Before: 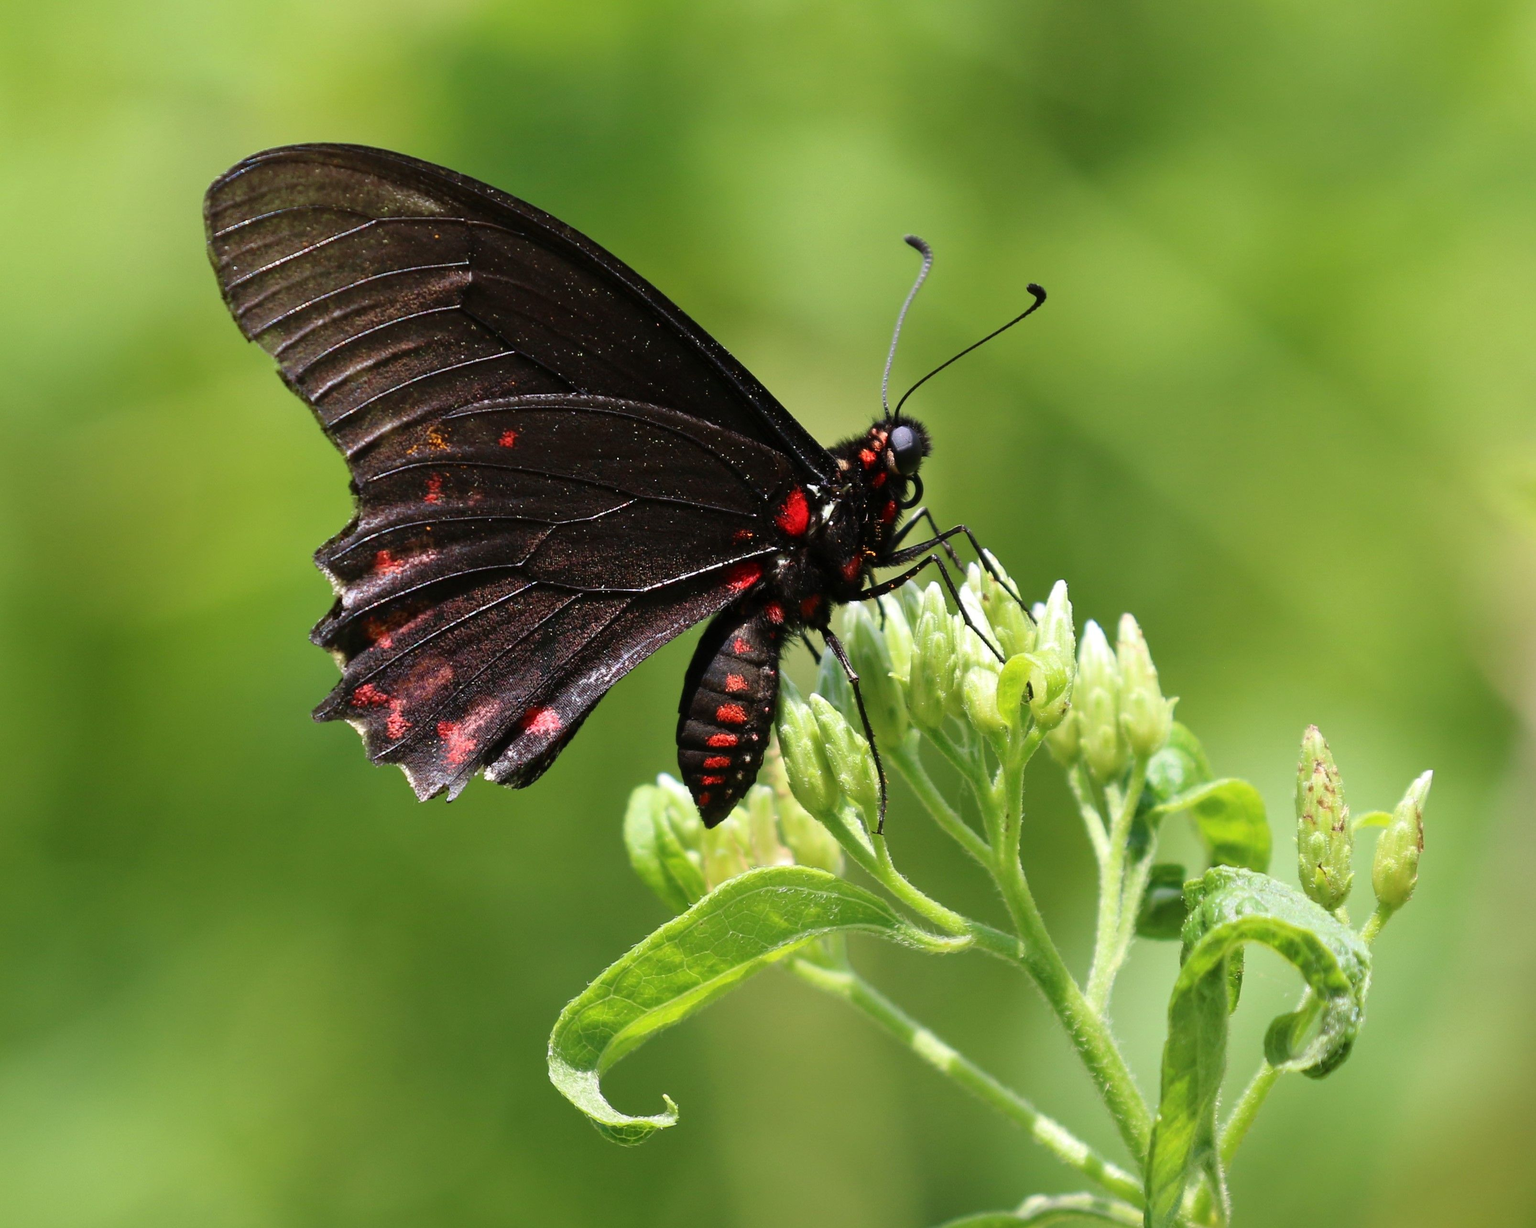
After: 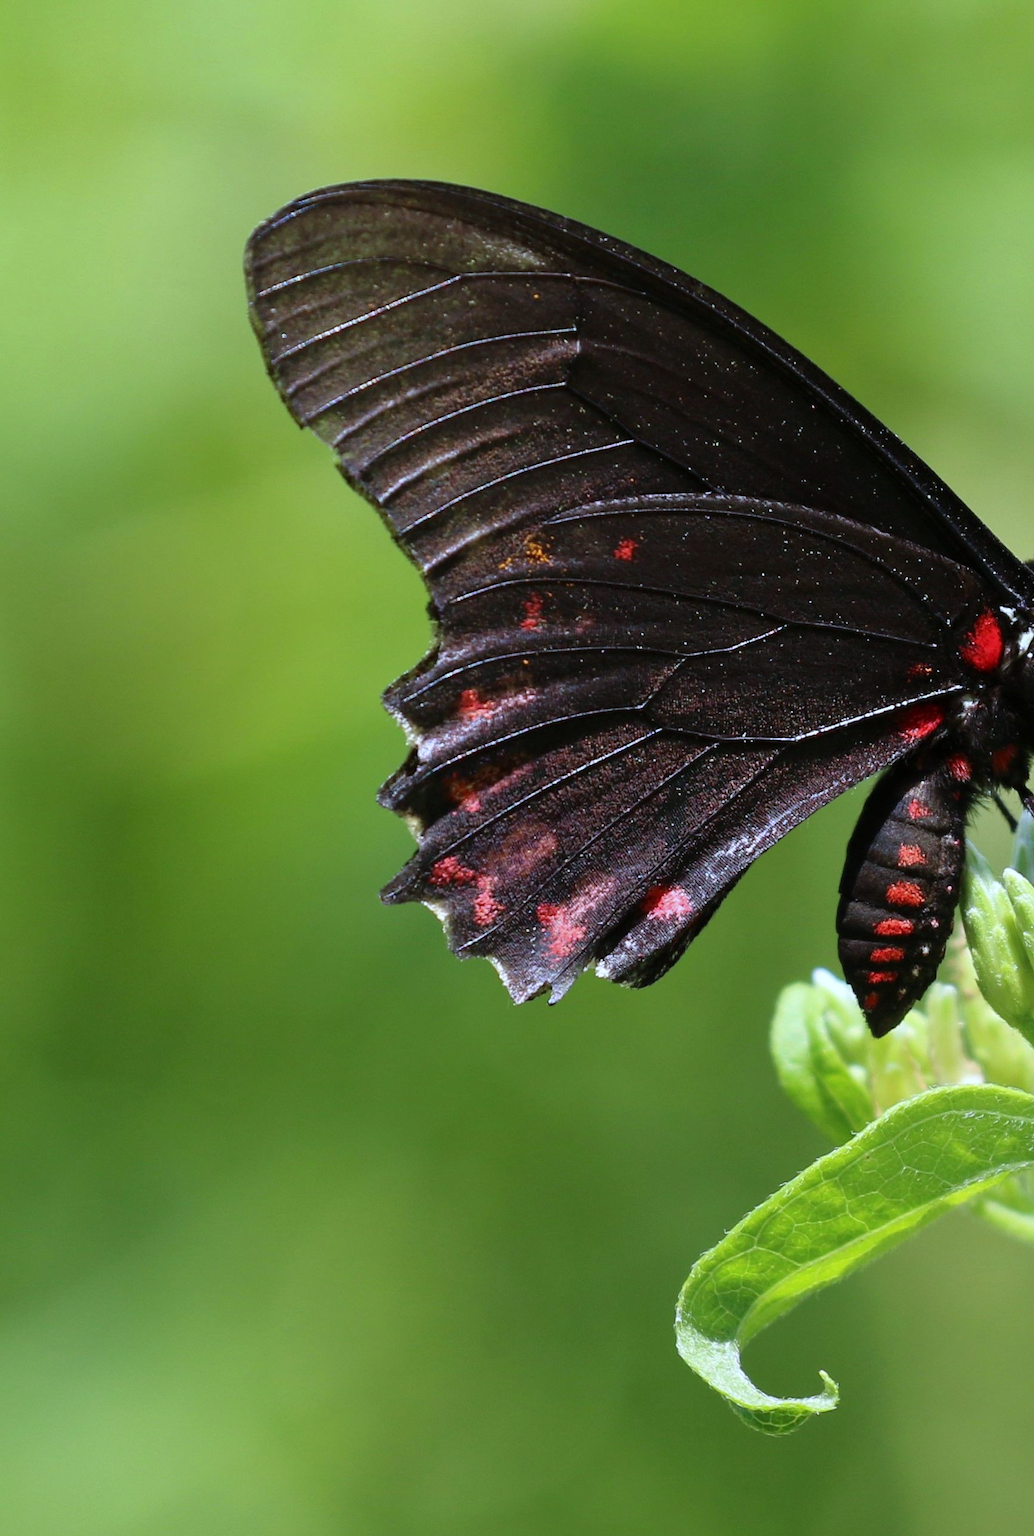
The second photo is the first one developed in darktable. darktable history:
white balance: red 0.926, green 1.003, blue 1.133
crop: left 0.587%, right 45.588%, bottom 0.086%
